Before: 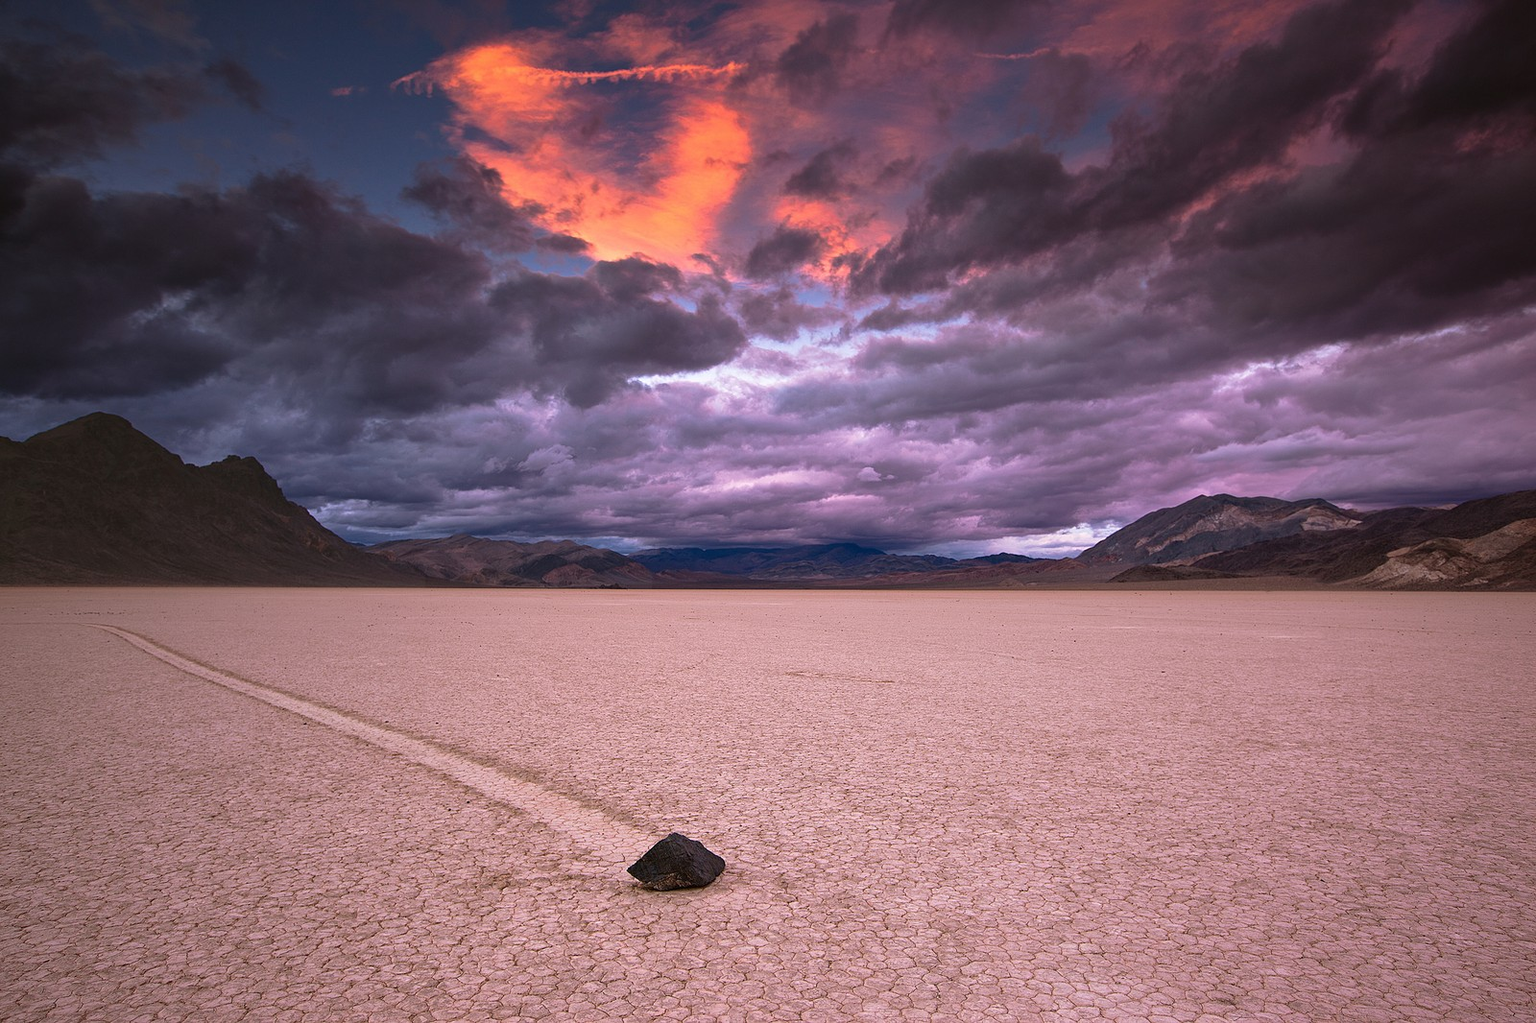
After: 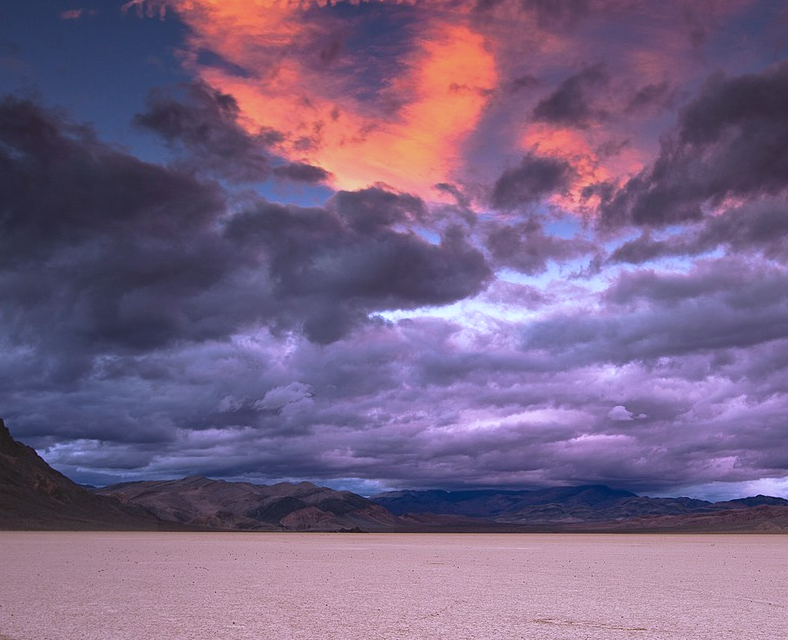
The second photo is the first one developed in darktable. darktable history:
white balance: red 0.931, blue 1.11
crop: left 17.835%, top 7.675%, right 32.881%, bottom 32.213%
